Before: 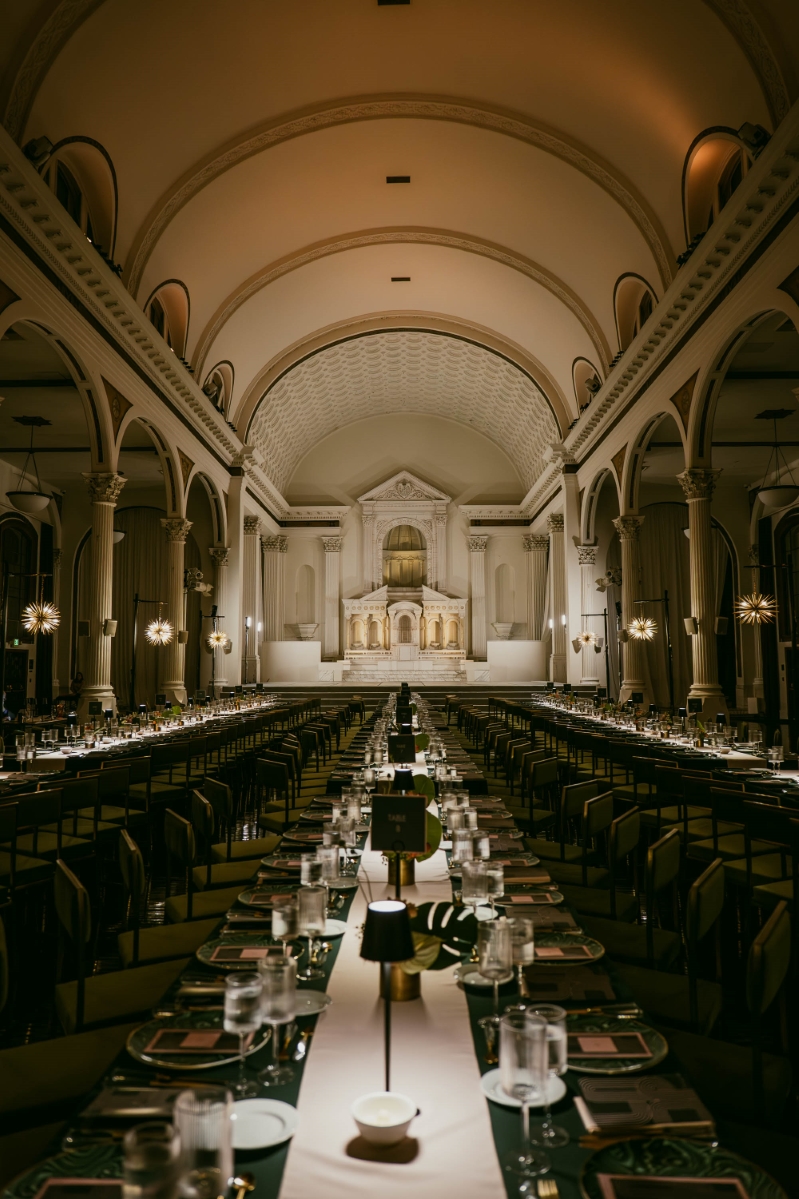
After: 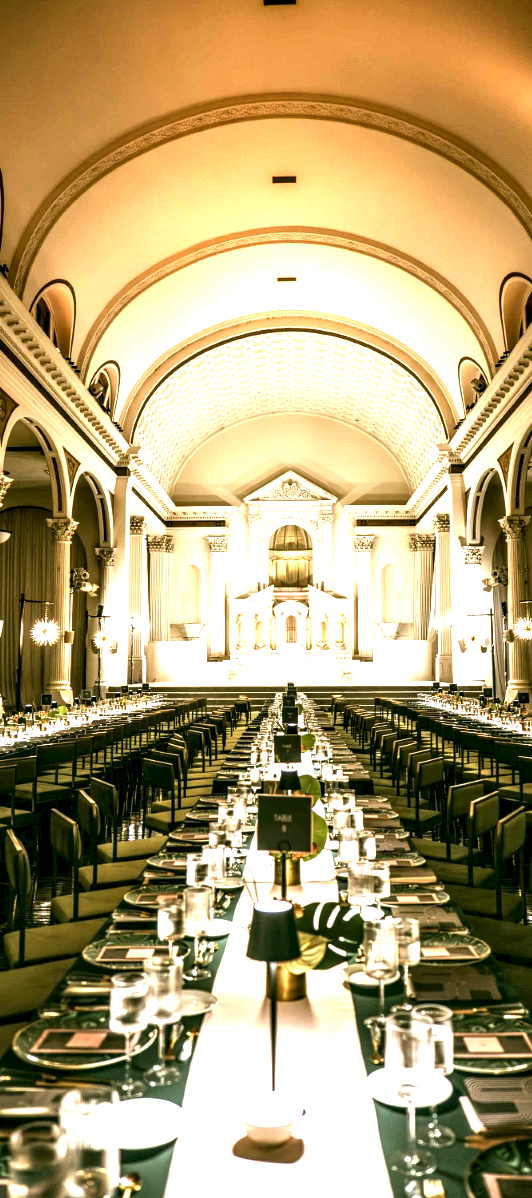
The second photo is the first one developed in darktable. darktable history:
local contrast: highlights 80%, shadows 57%, detail 175%, midtone range 0.602
crop and rotate: left 14.292%, right 19.041%
exposure: exposure 2.25 EV, compensate highlight preservation false
color balance: on, module defaults
contrast brightness saturation: contrast 0.05
